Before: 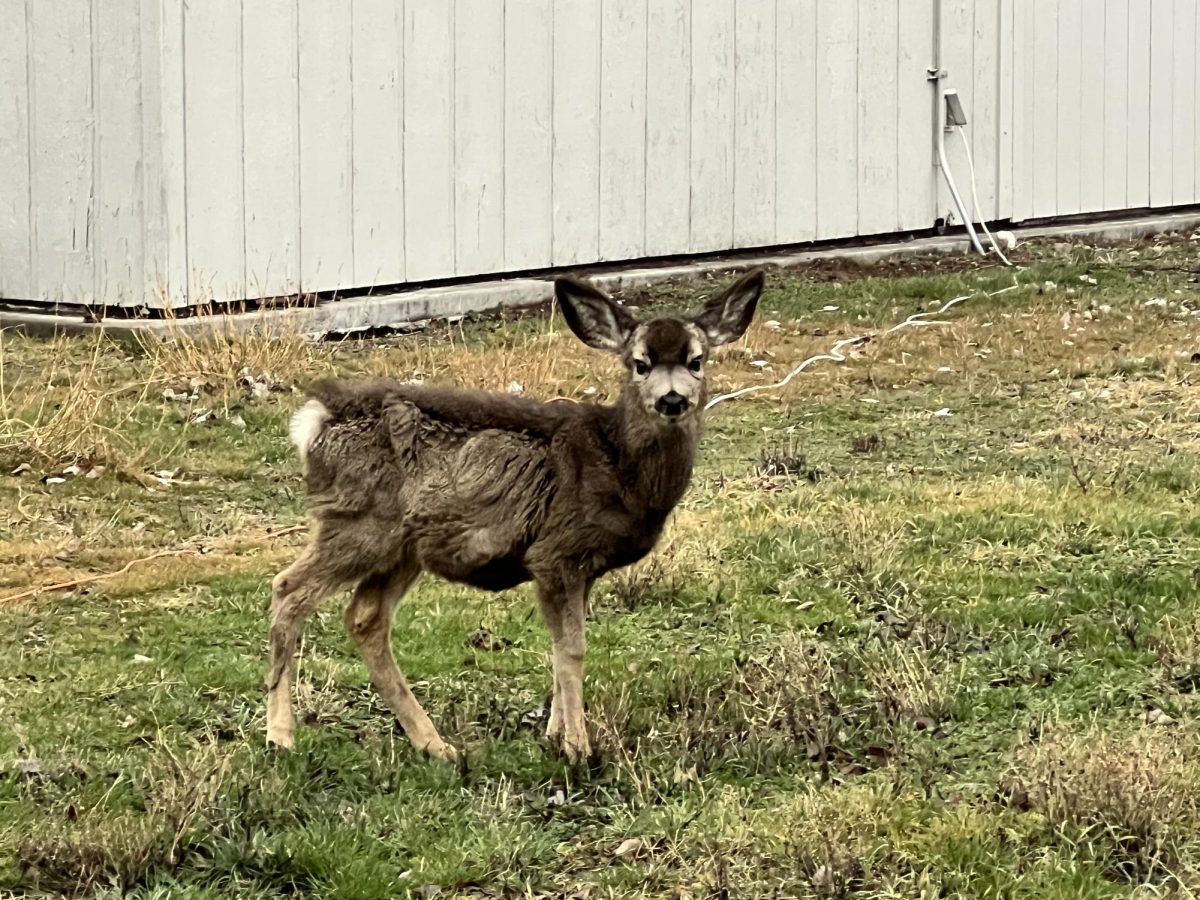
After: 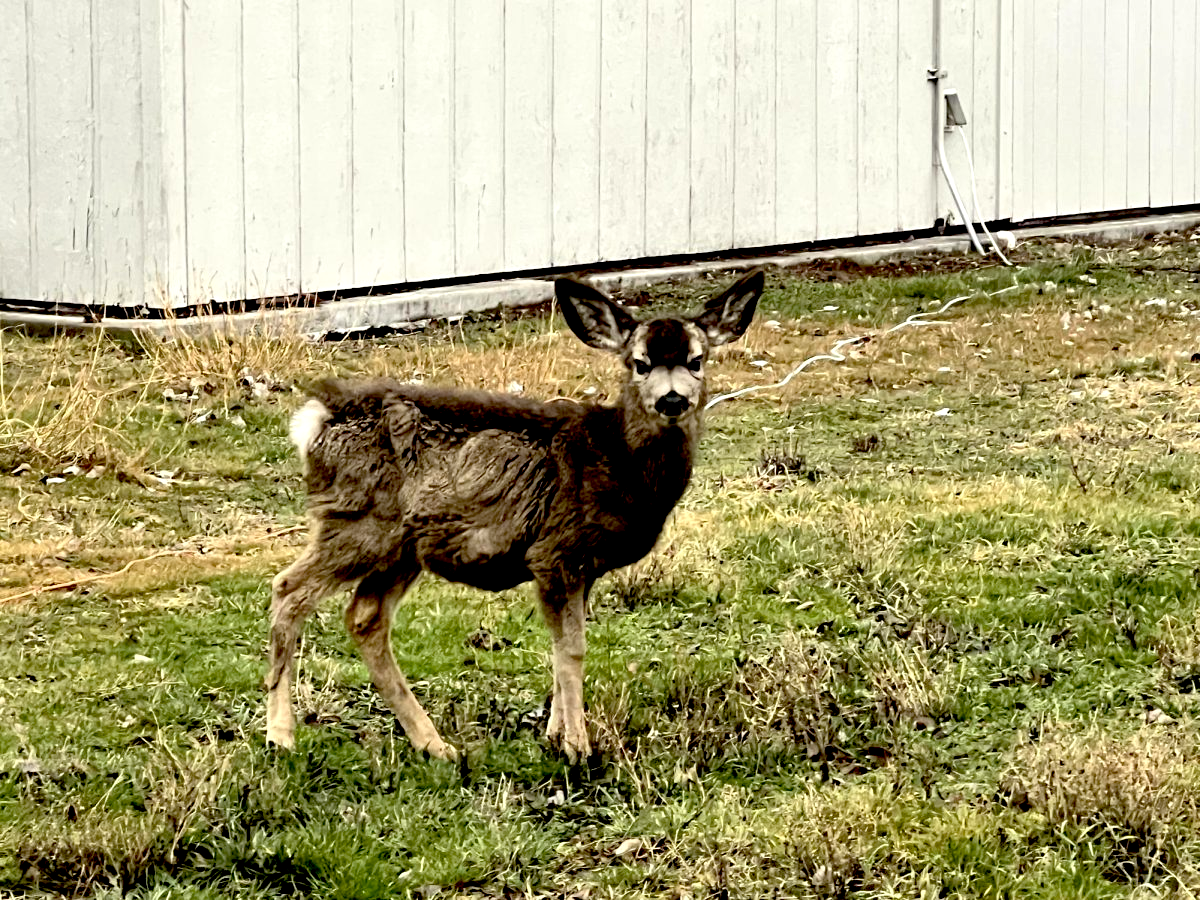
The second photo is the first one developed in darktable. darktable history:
exposure: black level correction 0.031, exposure 0.317 EV, compensate highlight preservation false
